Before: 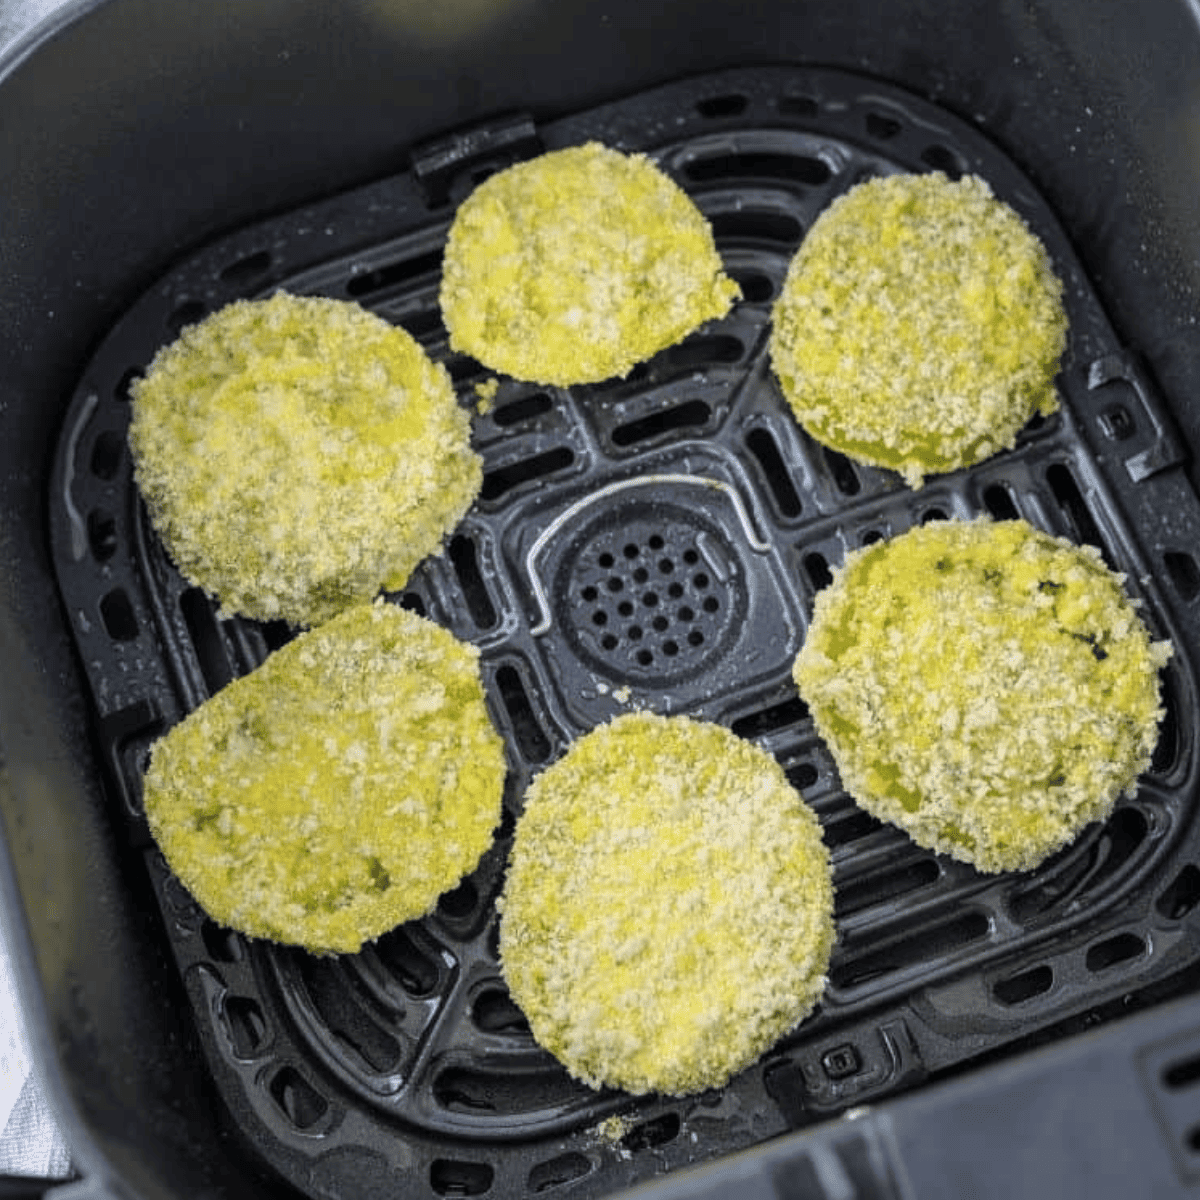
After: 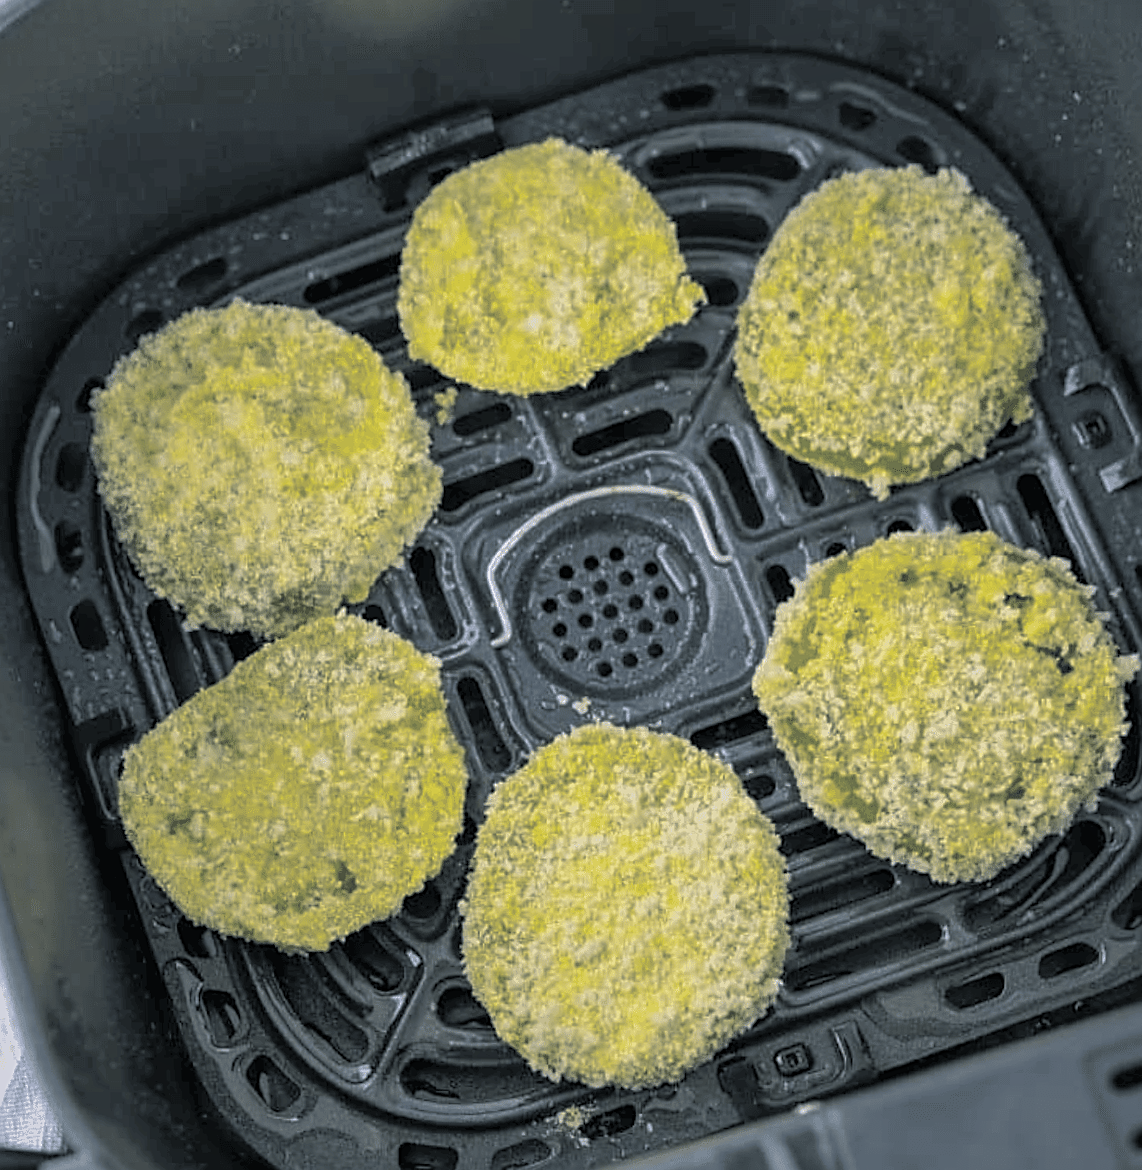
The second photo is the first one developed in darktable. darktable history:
exposure: exposure -0.01 EV, compensate highlight preservation false
split-toning: shadows › hue 201.6°, shadows › saturation 0.16, highlights › hue 50.4°, highlights › saturation 0.2, balance -49.9
rotate and perspective: rotation 0.074°, lens shift (vertical) 0.096, lens shift (horizontal) -0.041, crop left 0.043, crop right 0.952, crop top 0.024, crop bottom 0.979
sharpen: on, module defaults
shadows and highlights: on, module defaults
